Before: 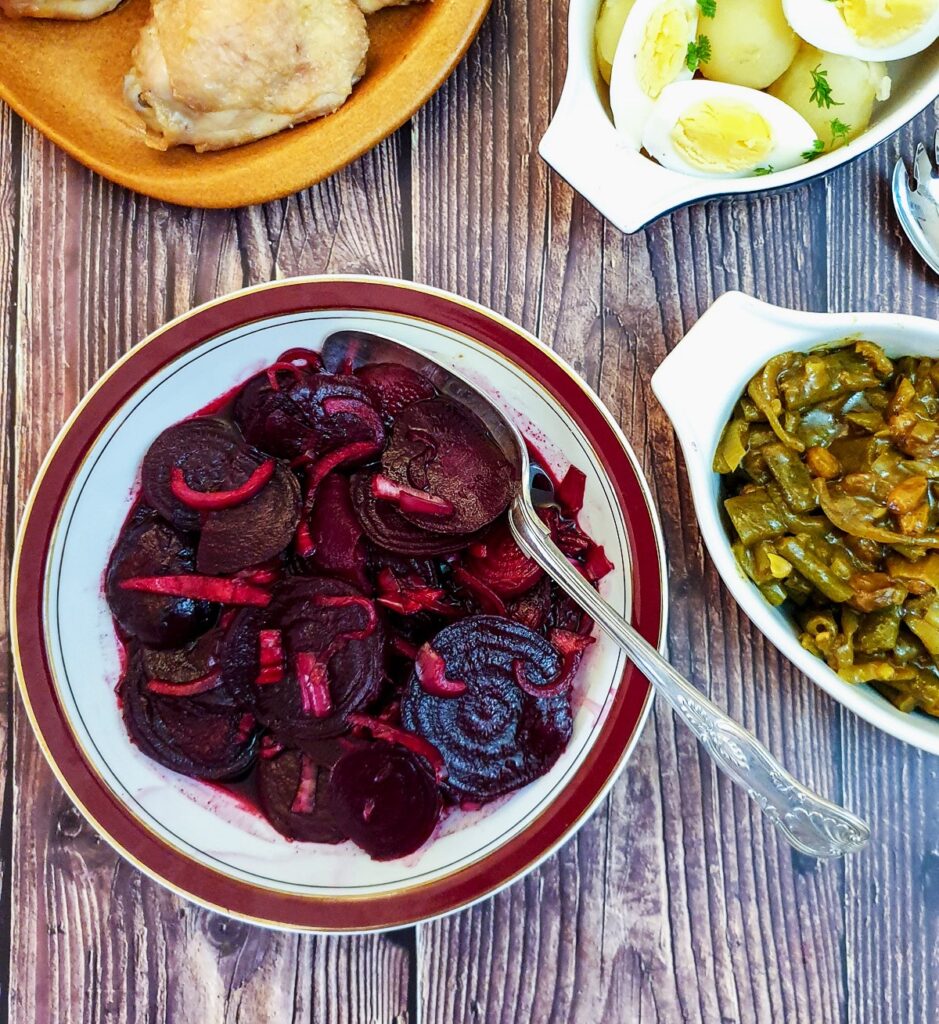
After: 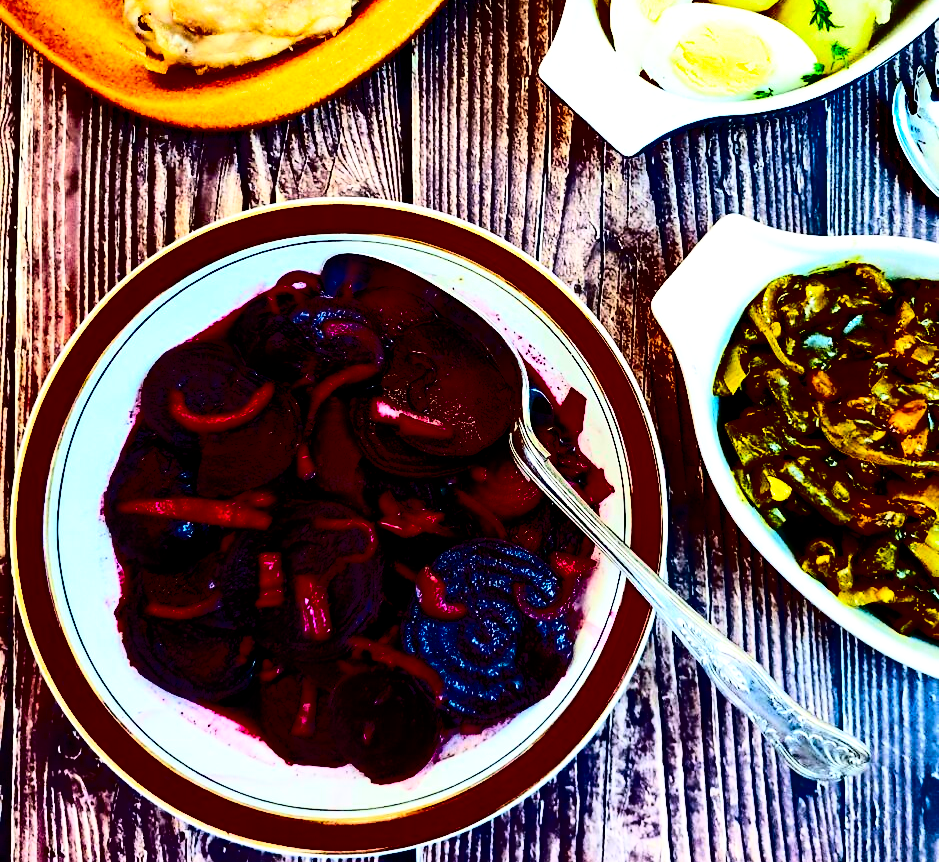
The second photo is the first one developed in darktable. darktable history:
filmic rgb: black relative exposure -8.74 EV, white relative exposure 2.68 EV, target black luminance 0%, target white luminance 99.926%, hardness 6.25, latitude 74.53%, contrast 1.319, highlights saturation mix -5.11%, add noise in highlights 0.001, color science v3 (2019), use custom middle-gray values true, contrast in highlights soft
contrast brightness saturation: contrast 0.765, brightness -0.989, saturation 0.988
tone equalizer: on, module defaults
crop: top 7.617%, bottom 8.192%
local contrast: mode bilateral grid, contrast 20, coarseness 50, detail 120%, midtone range 0.2
